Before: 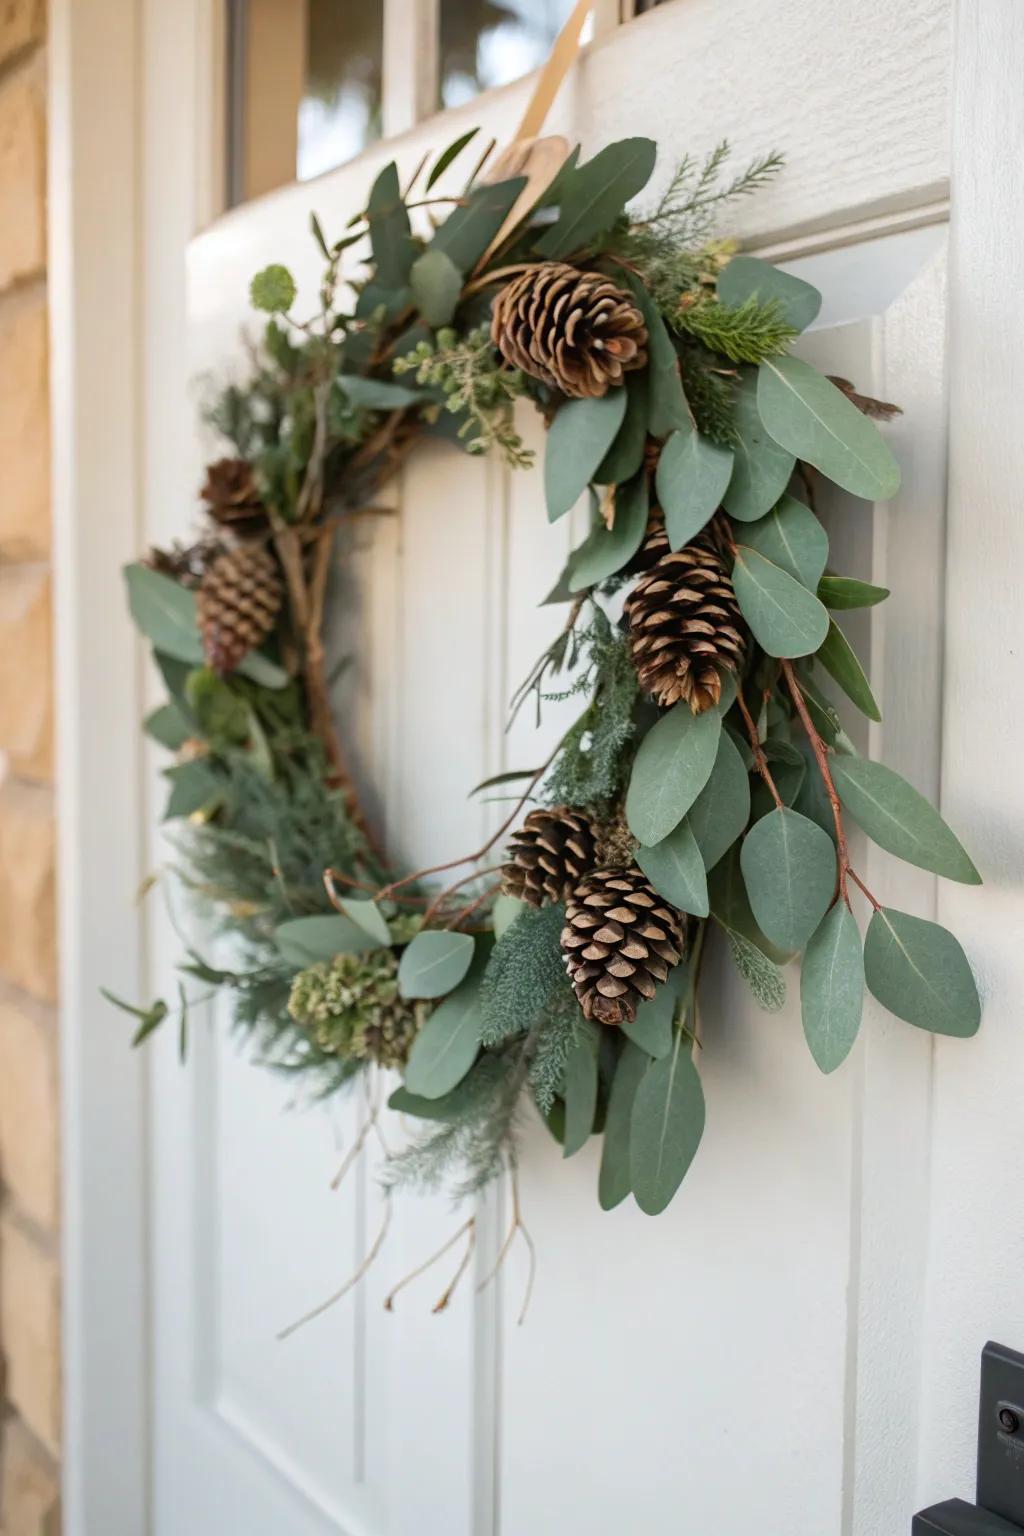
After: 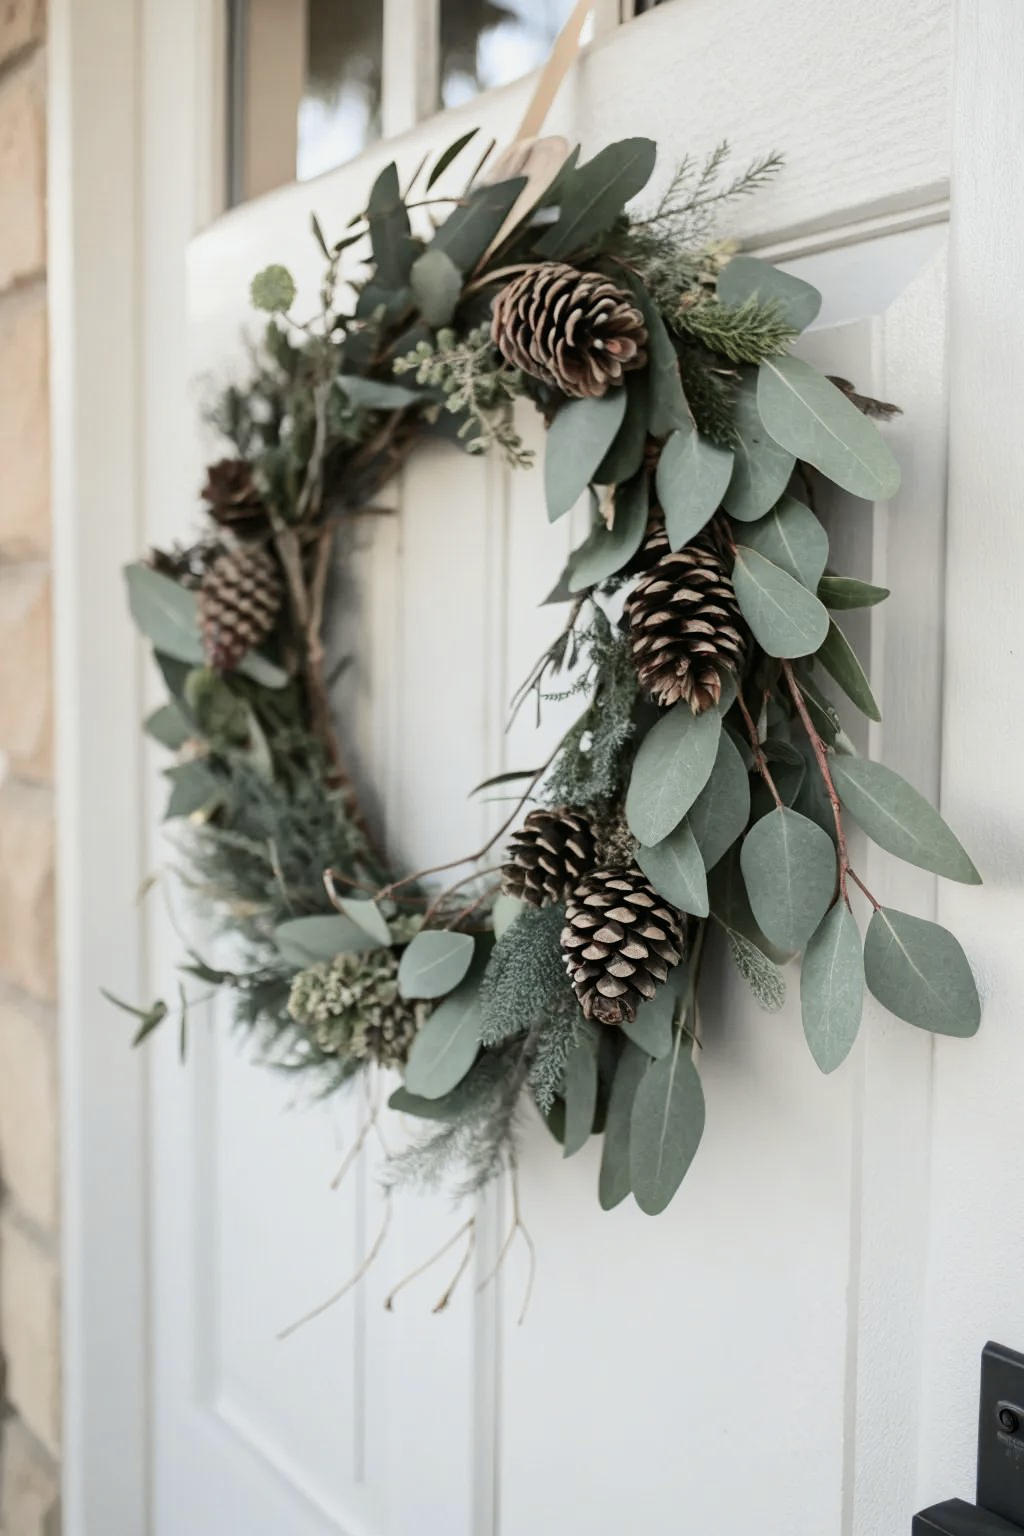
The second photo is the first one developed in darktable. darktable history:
contrast brightness saturation: contrast 0.102, saturation -0.369
tone curve: curves: ch0 [(0, 0) (0.23, 0.205) (0.486, 0.52) (0.822, 0.825) (0.994, 0.955)]; ch1 [(0, 0) (0.226, 0.261) (0.379, 0.442) (0.469, 0.472) (0.495, 0.495) (0.514, 0.504) (0.561, 0.568) (0.59, 0.612) (1, 1)]; ch2 [(0, 0) (0.269, 0.299) (0.459, 0.441) (0.498, 0.499) (0.523, 0.52) (0.586, 0.569) (0.635, 0.617) (0.659, 0.681) (0.718, 0.764) (1, 1)], color space Lab, independent channels, preserve colors none
